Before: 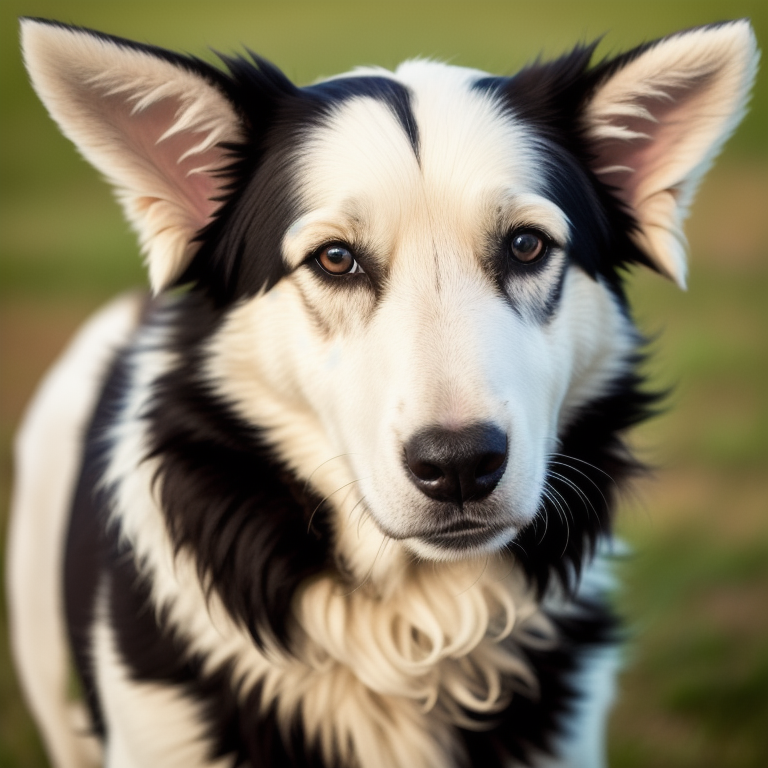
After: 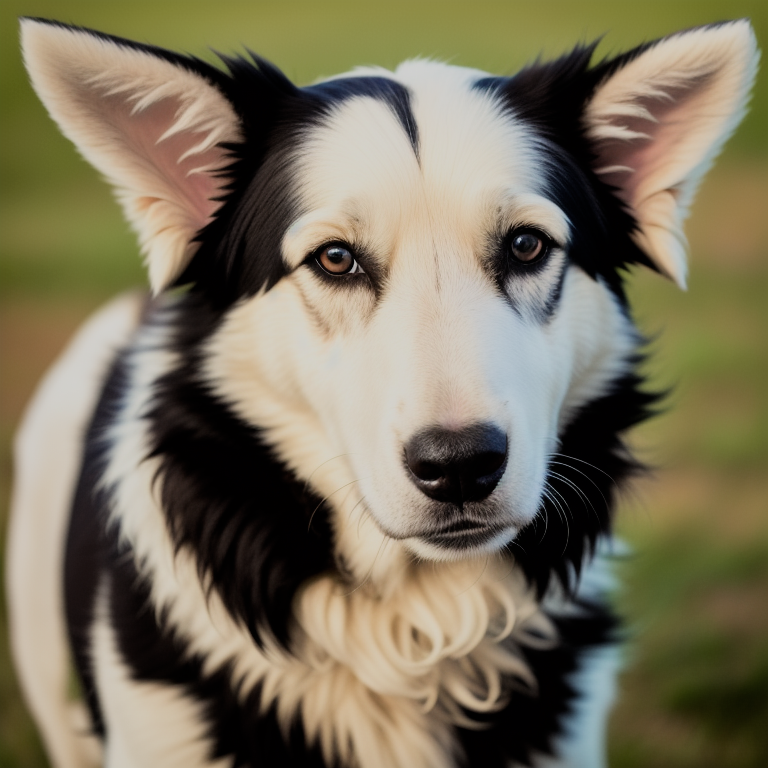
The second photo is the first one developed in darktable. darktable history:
filmic rgb: black relative exposure -7.65 EV, white relative exposure 4.56 EV, hardness 3.61, color science v6 (2022)
white balance: red 1, blue 1
